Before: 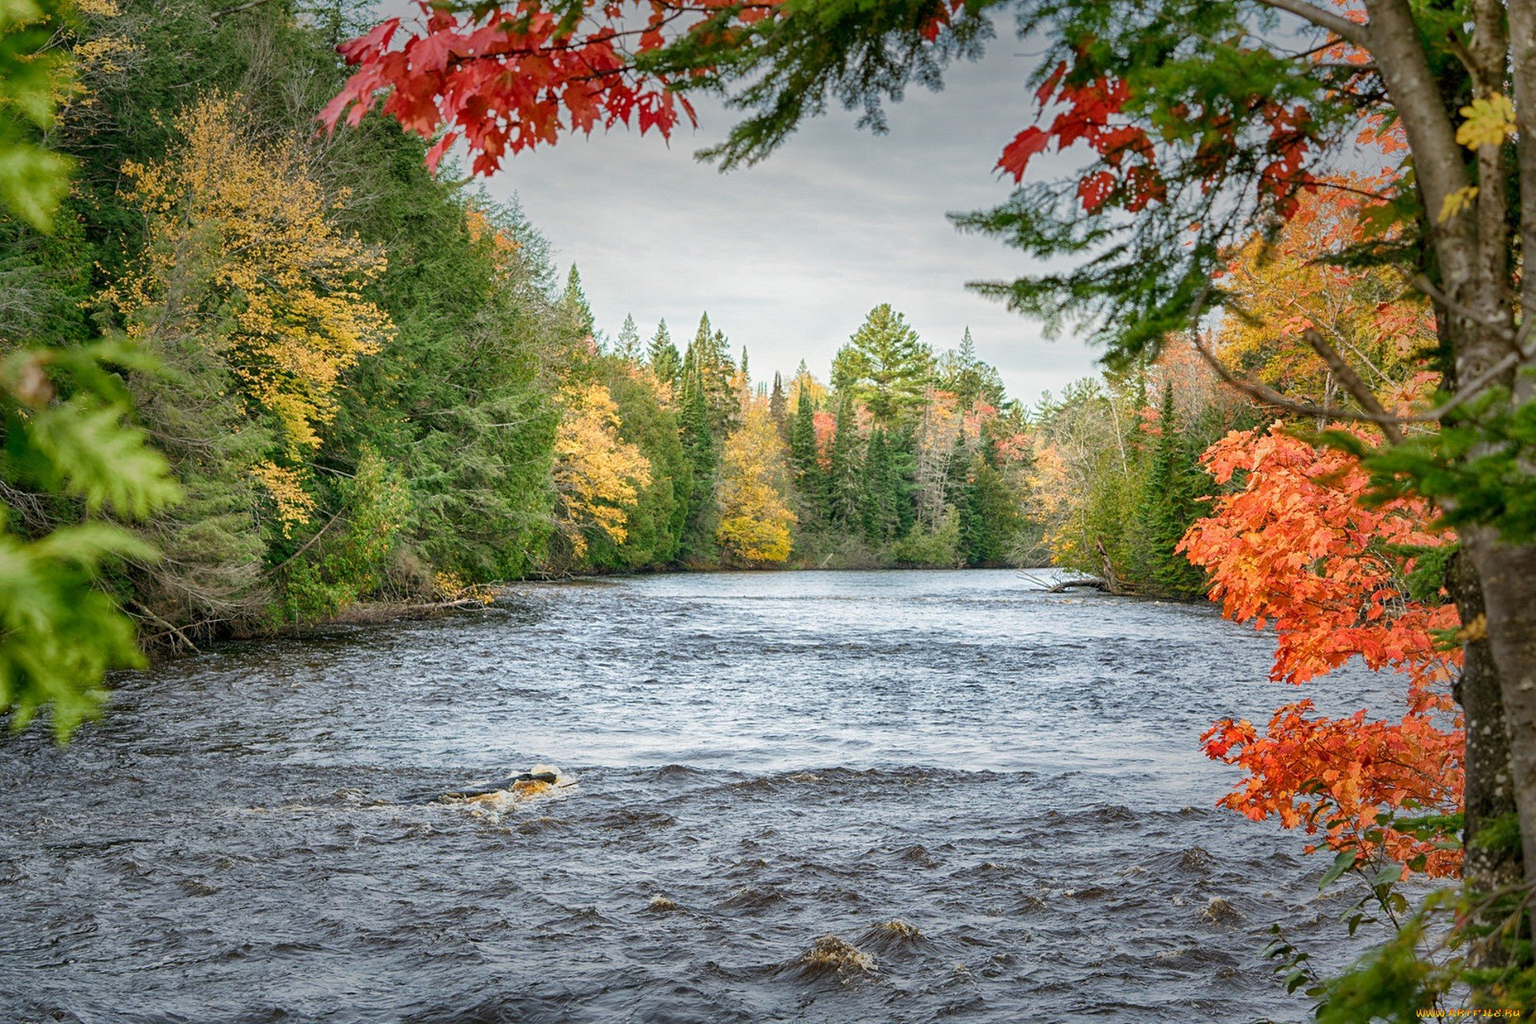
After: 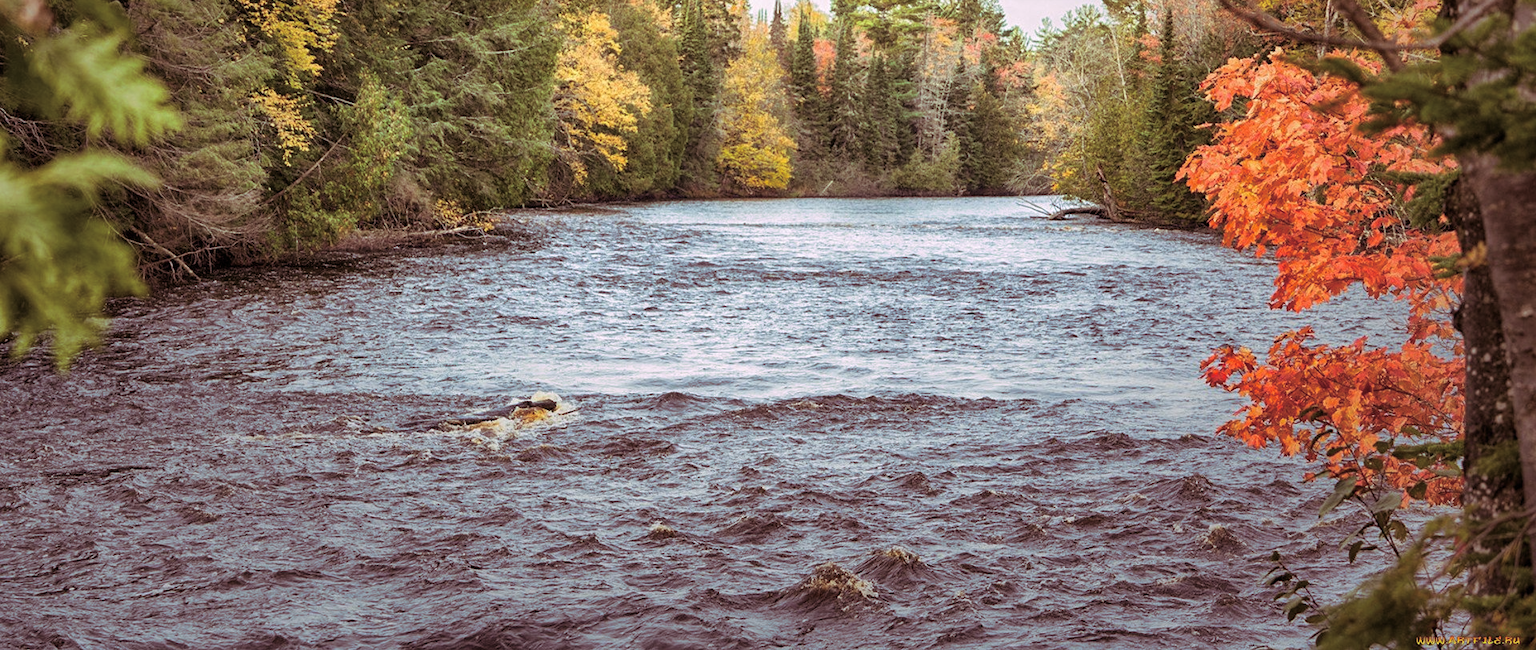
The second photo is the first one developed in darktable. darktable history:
crop and rotate: top 36.435%
split-toning: highlights › hue 298.8°, highlights › saturation 0.73, compress 41.76%
